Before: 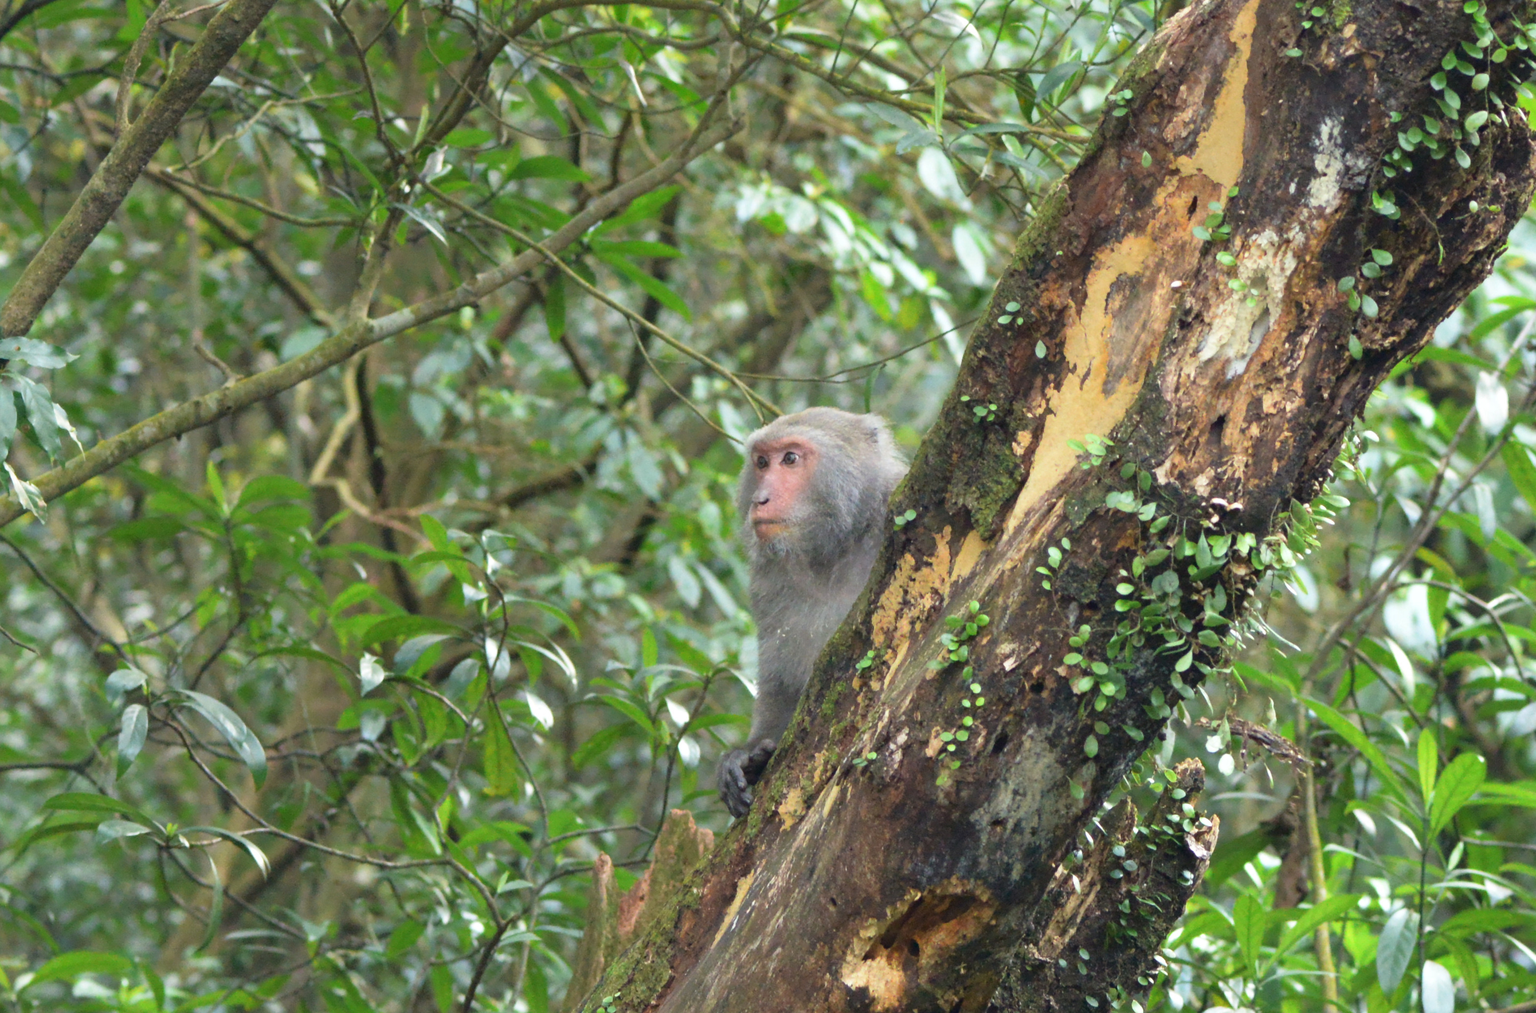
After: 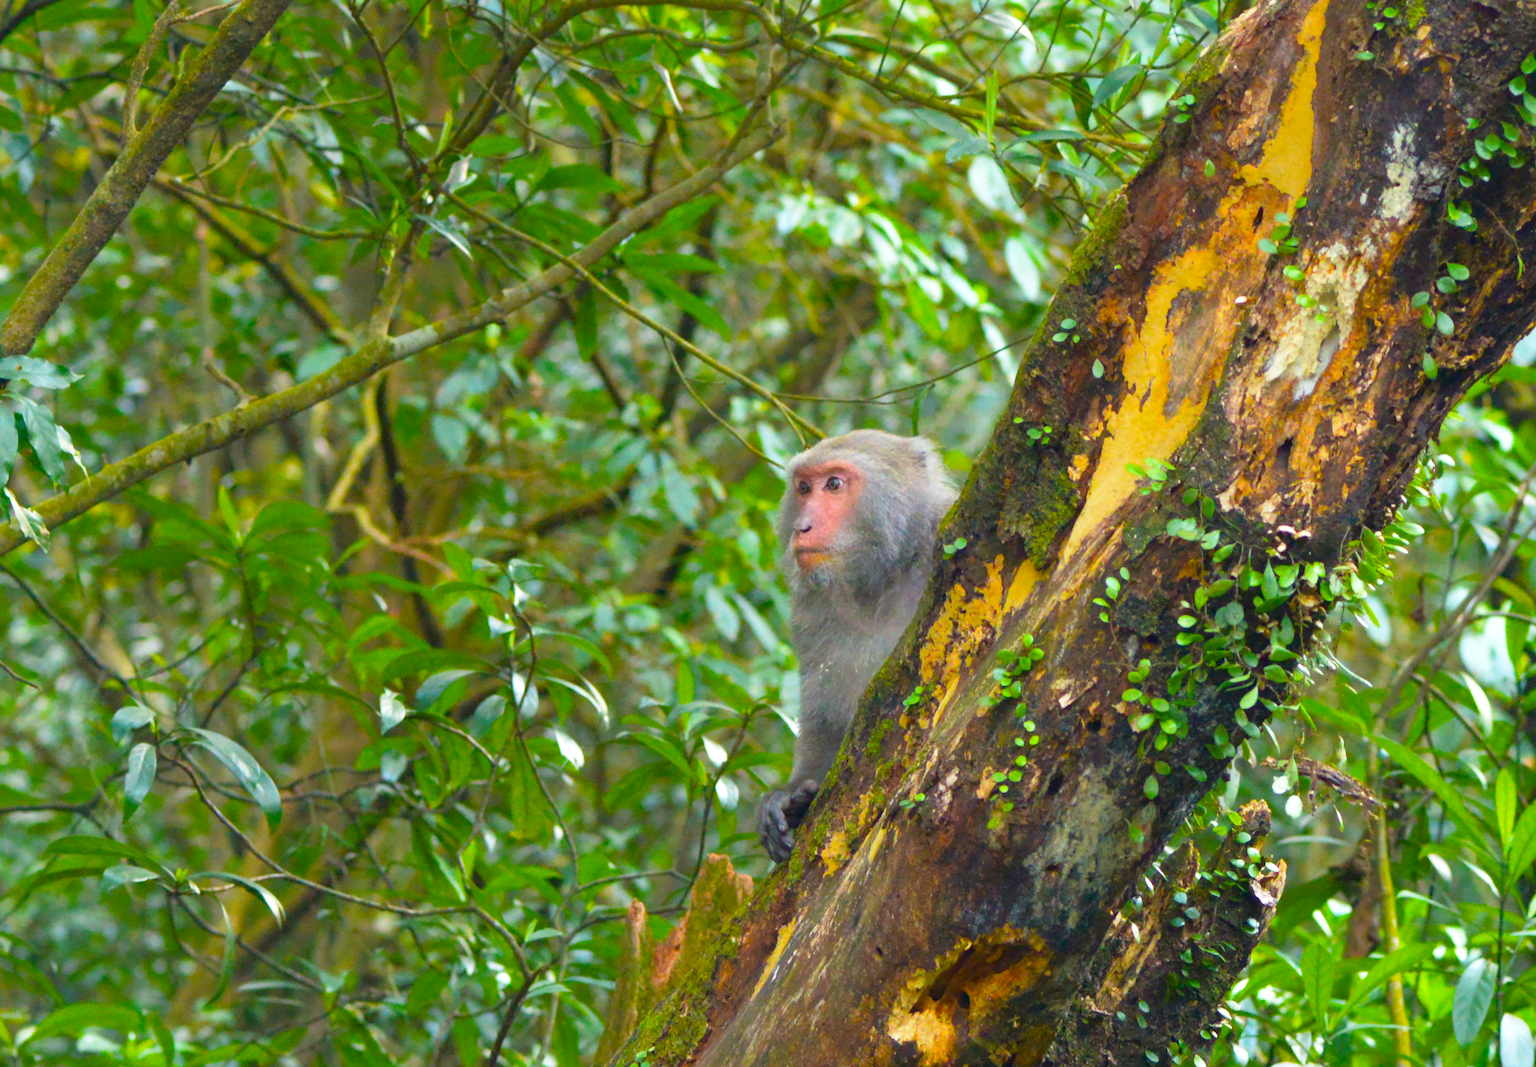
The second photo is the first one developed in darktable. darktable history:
crop and rotate: right 5.167%
color balance rgb: linear chroma grading › global chroma 23.15%, perceptual saturation grading › global saturation 28.7%, perceptual saturation grading › mid-tones 12.04%, perceptual saturation grading › shadows 10.19%, global vibrance 22.22%
